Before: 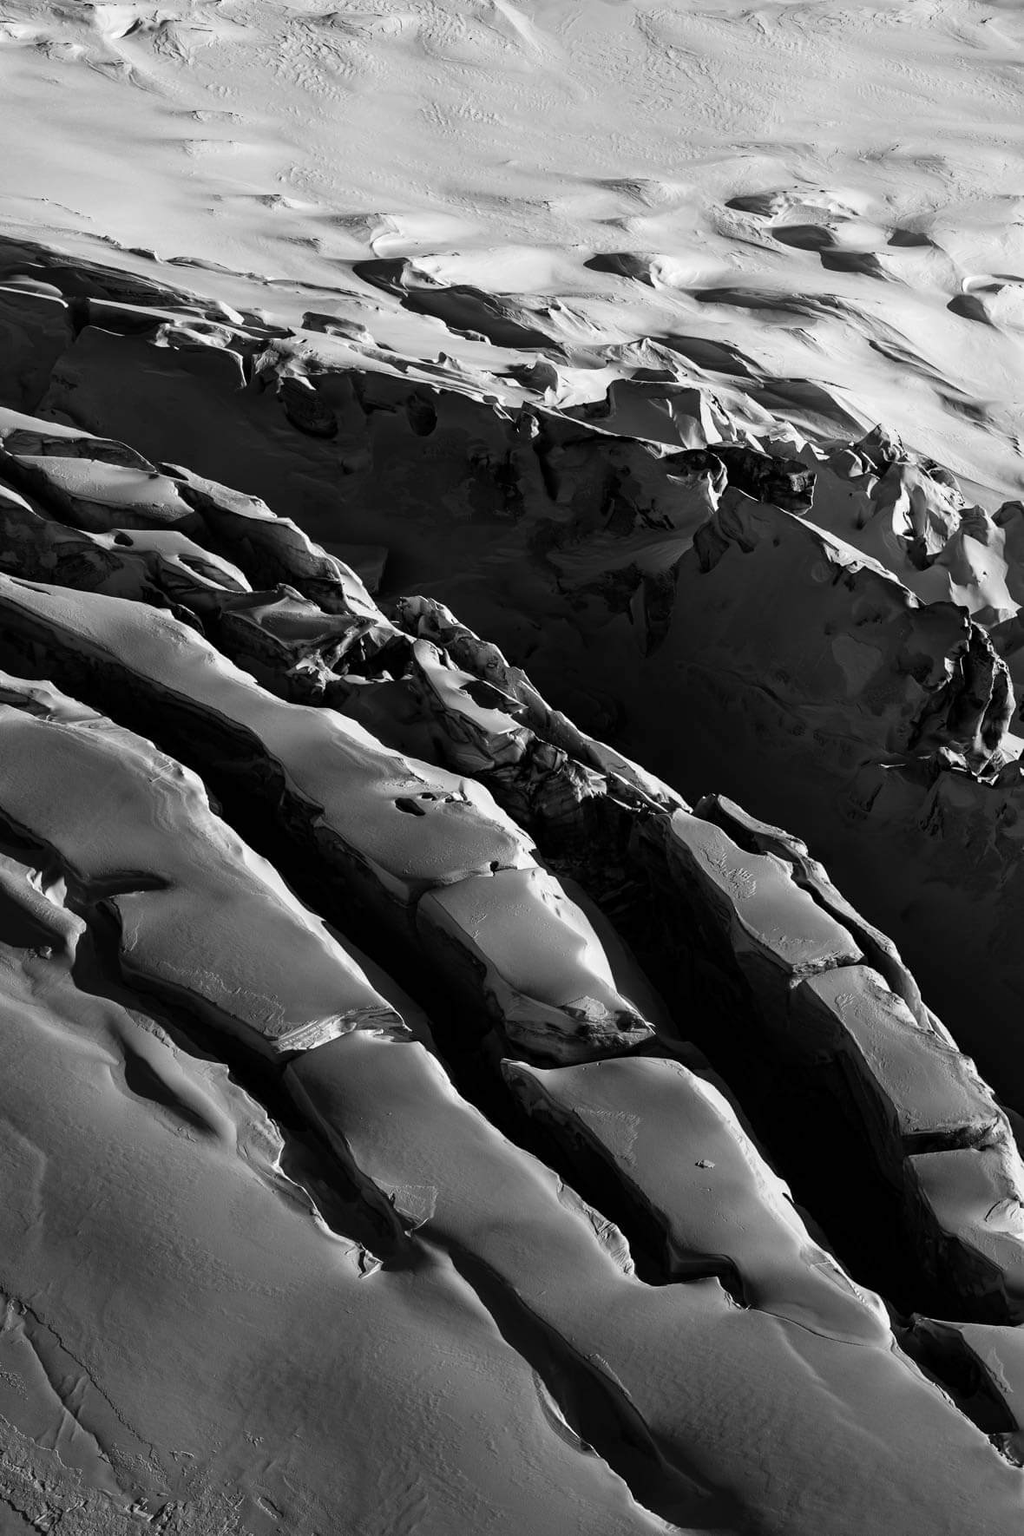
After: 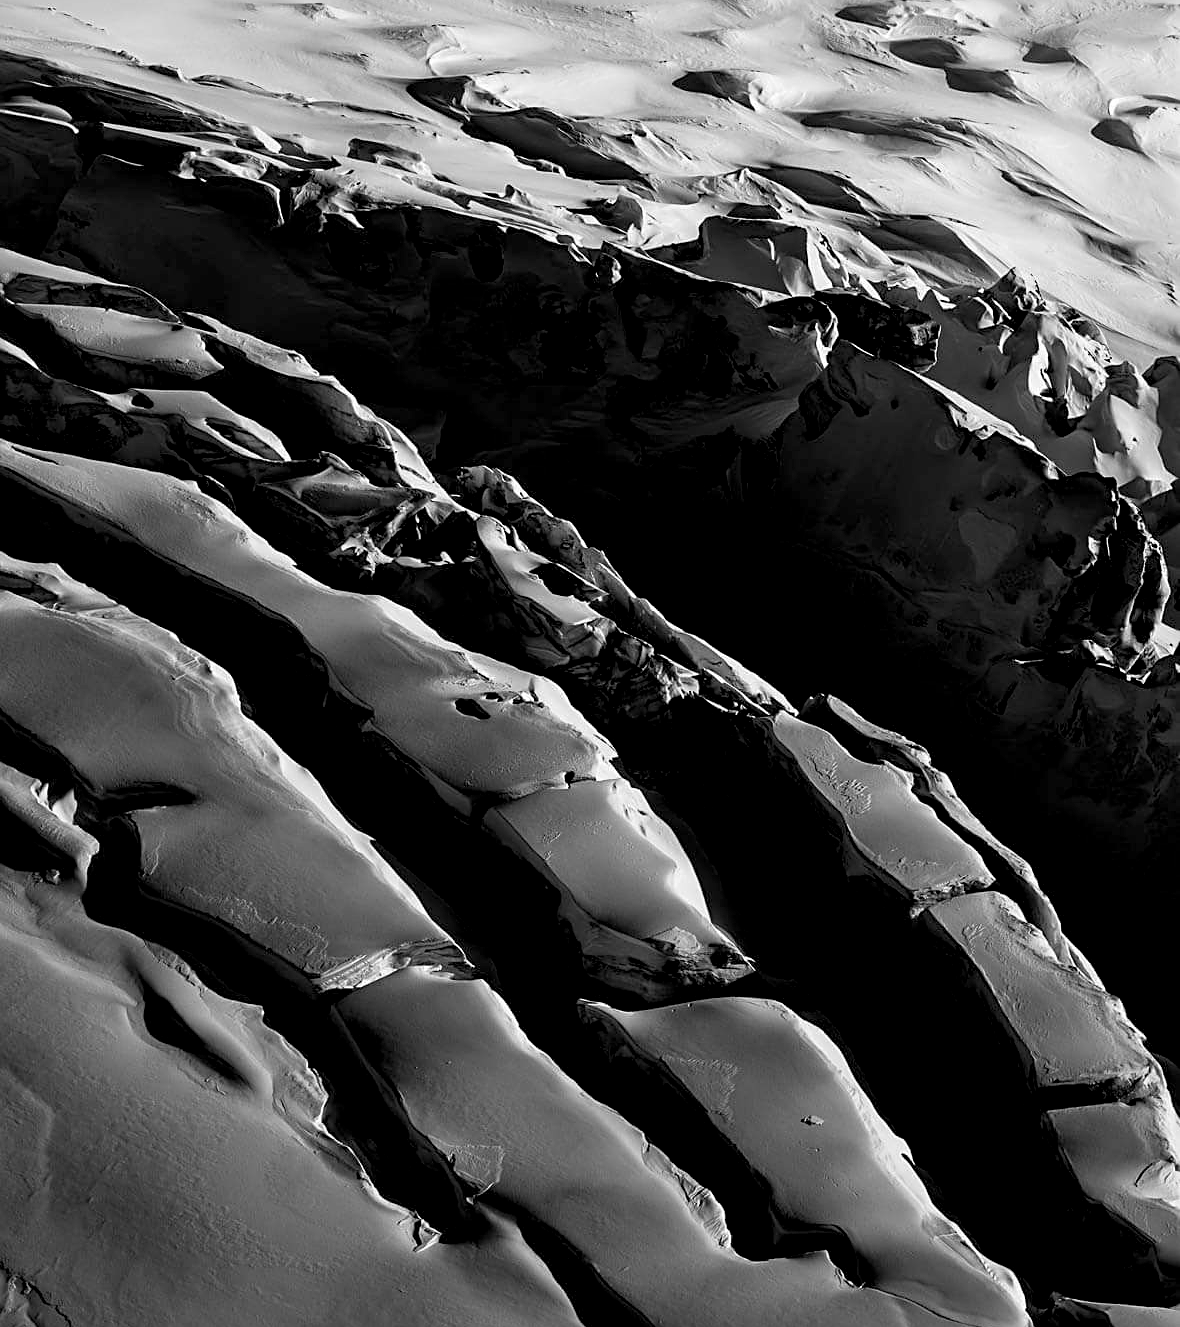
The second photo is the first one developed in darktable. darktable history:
sharpen: on, module defaults
color zones: curves: ch1 [(0, 0.34) (0.143, 0.164) (0.286, 0.152) (0.429, 0.176) (0.571, 0.173) (0.714, 0.188) (0.857, 0.199) (1, 0.34)]
crop and rotate: top 12.5%, bottom 12.5%
color balance rgb: shadows lift › chroma 3%, shadows lift › hue 280.8°, power › hue 330°, highlights gain › chroma 3%, highlights gain › hue 75.6°, global offset › luminance -1%, perceptual saturation grading › global saturation 20%, perceptual saturation grading › highlights -25%, perceptual saturation grading › shadows 50%, global vibrance 20%
monochrome: on, module defaults
